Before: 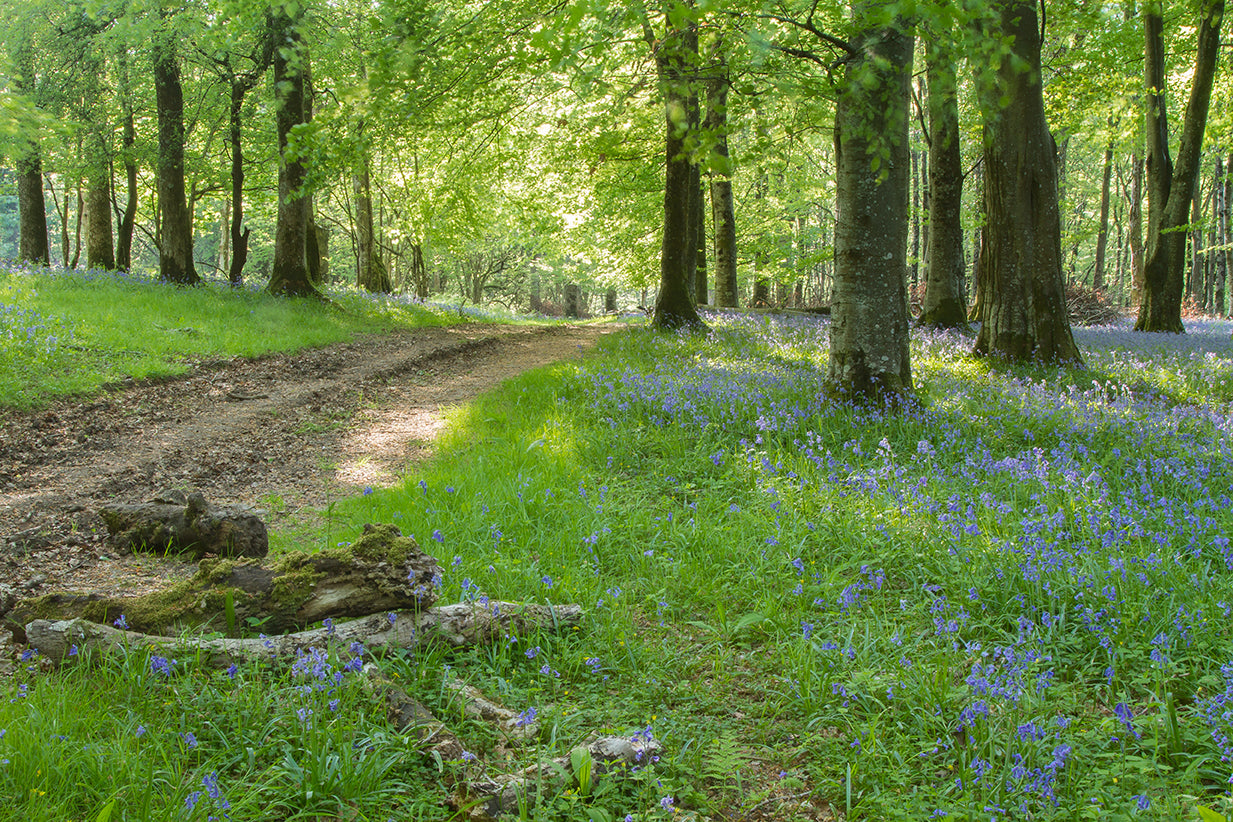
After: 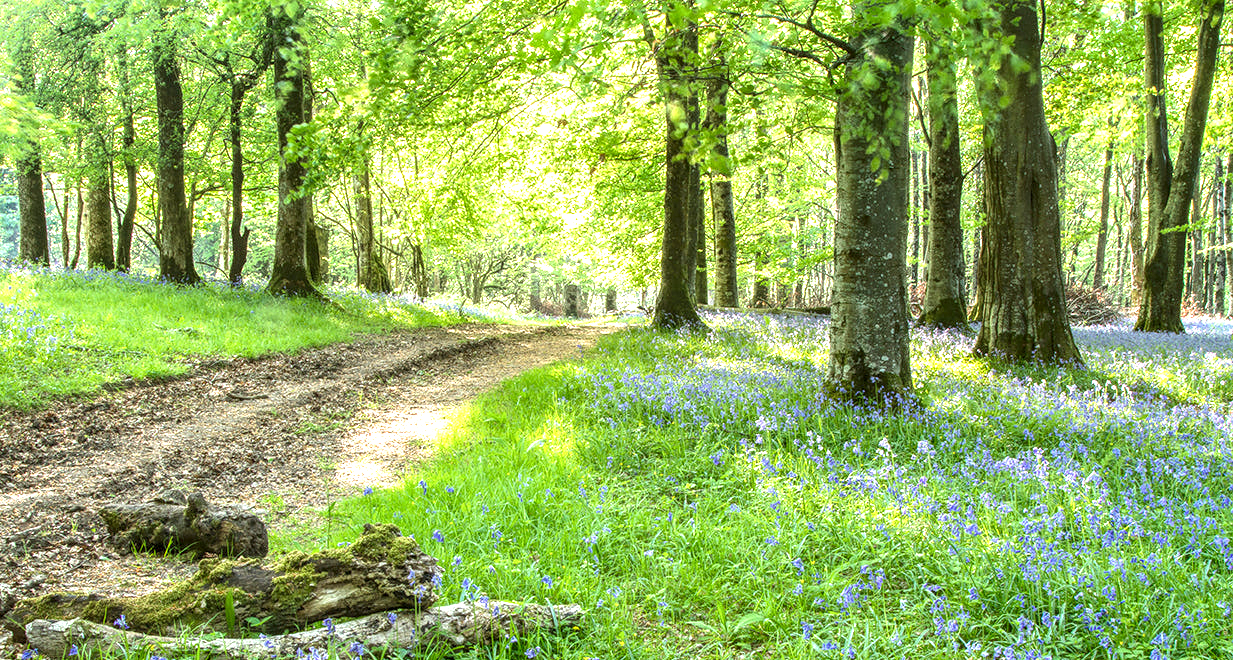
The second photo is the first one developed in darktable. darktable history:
crop: bottom 19.631%
exposure: black level correction 0.001, exposure 1.131 EV, compensate highlight preservation false
local contrast: detail 150%
